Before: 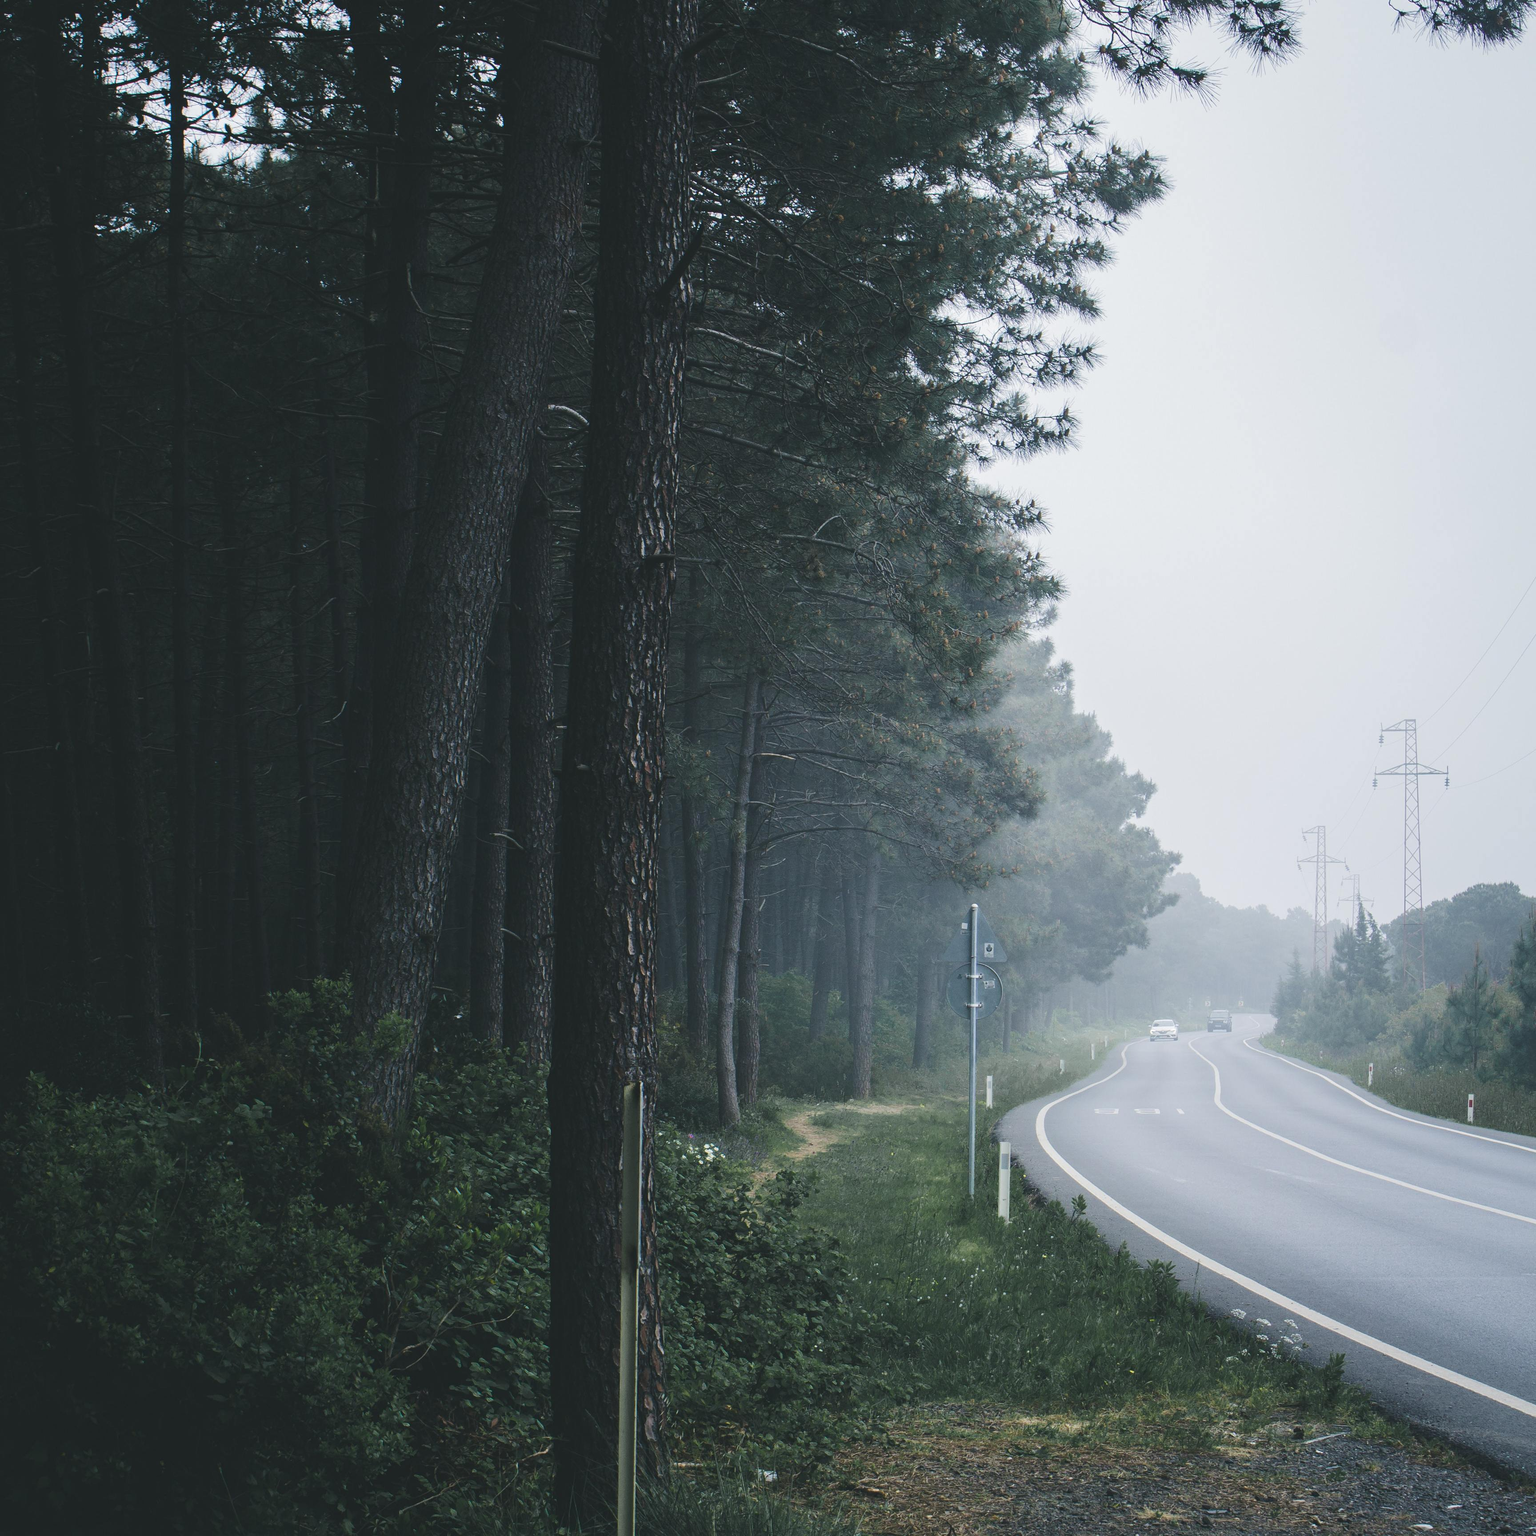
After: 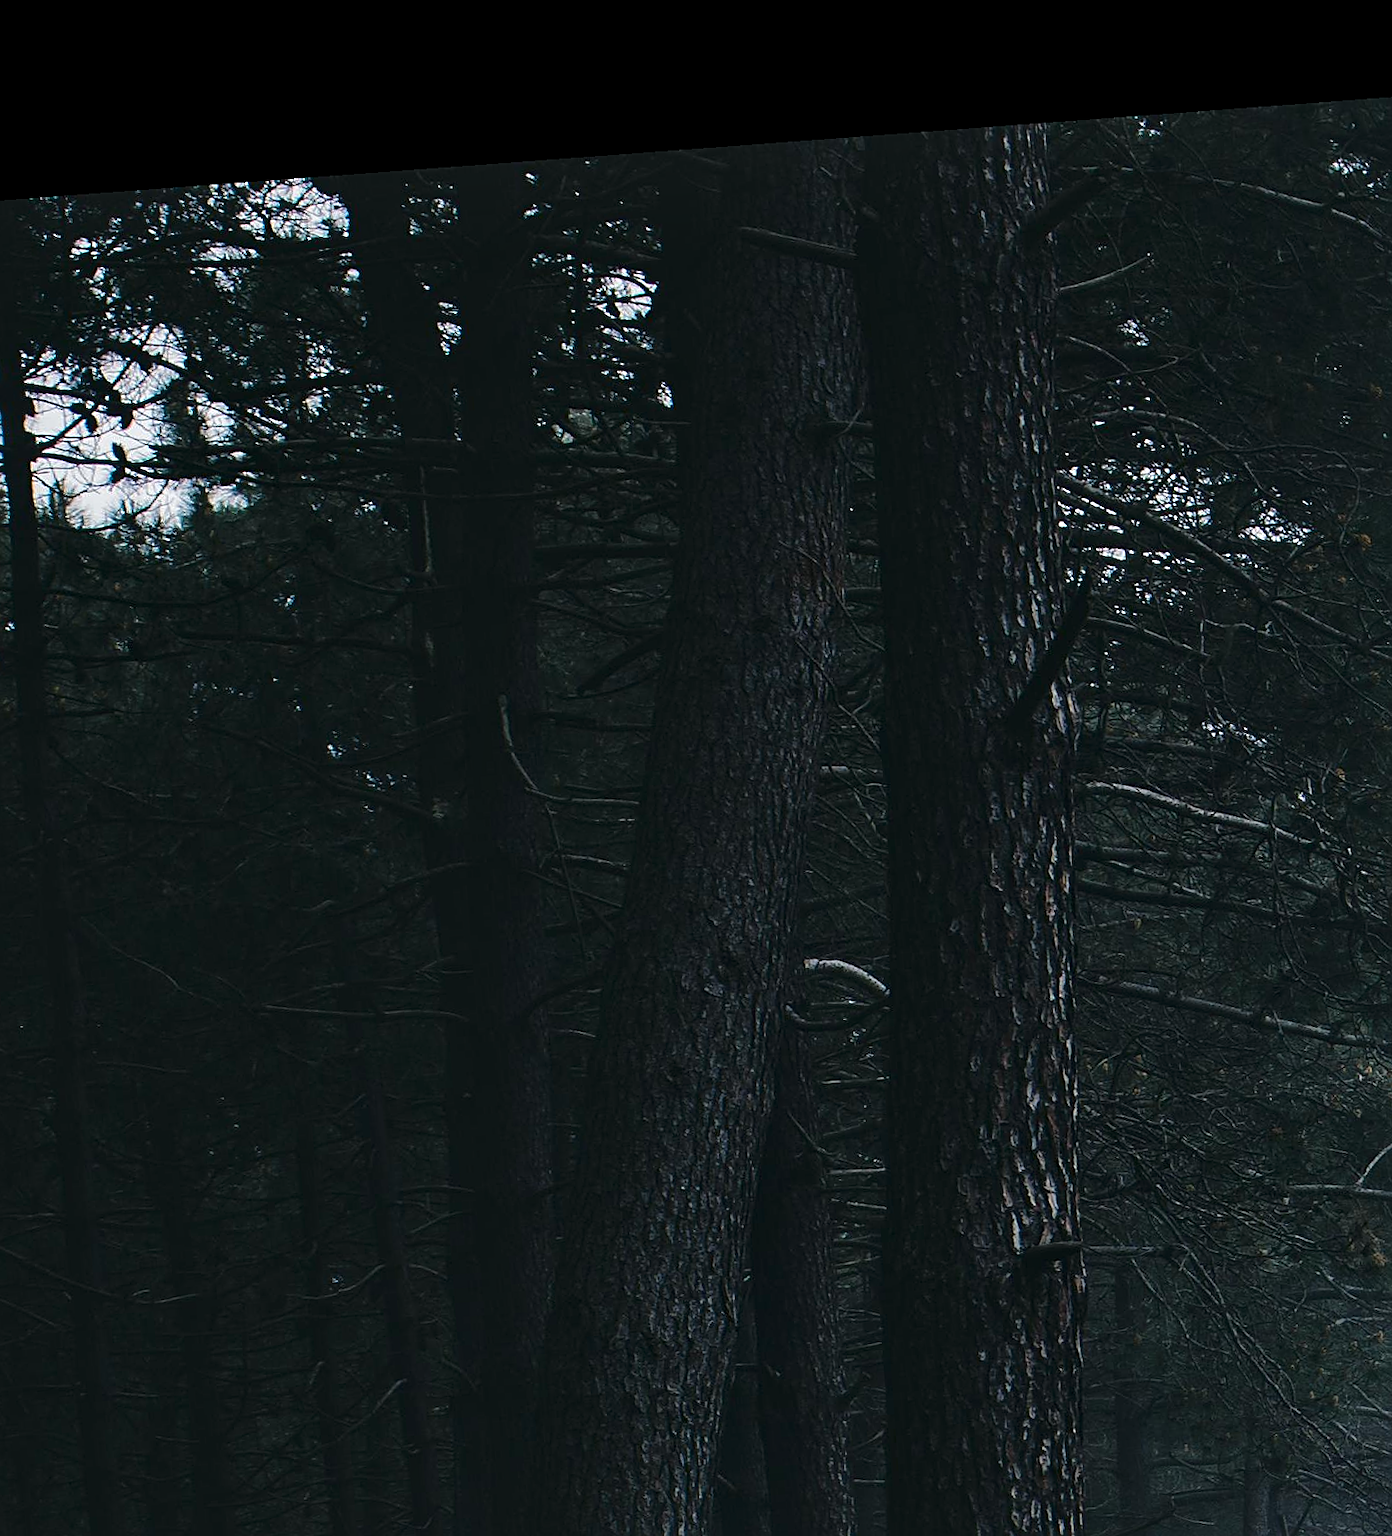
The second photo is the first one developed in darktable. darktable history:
crop and rotate: left 10.817%, top 0.062%, right 47.194%, bottom 53.626%
contrast brightness saturation: brightness -0.2, saturation 0.08
rotate and perspective: rotation -4.25°, automatic cropping off
local contrast: mode bilateral grid, contrast 20, coarseness 50, detail 148%, midtone range 0.2
sharpen: on, module defaults
